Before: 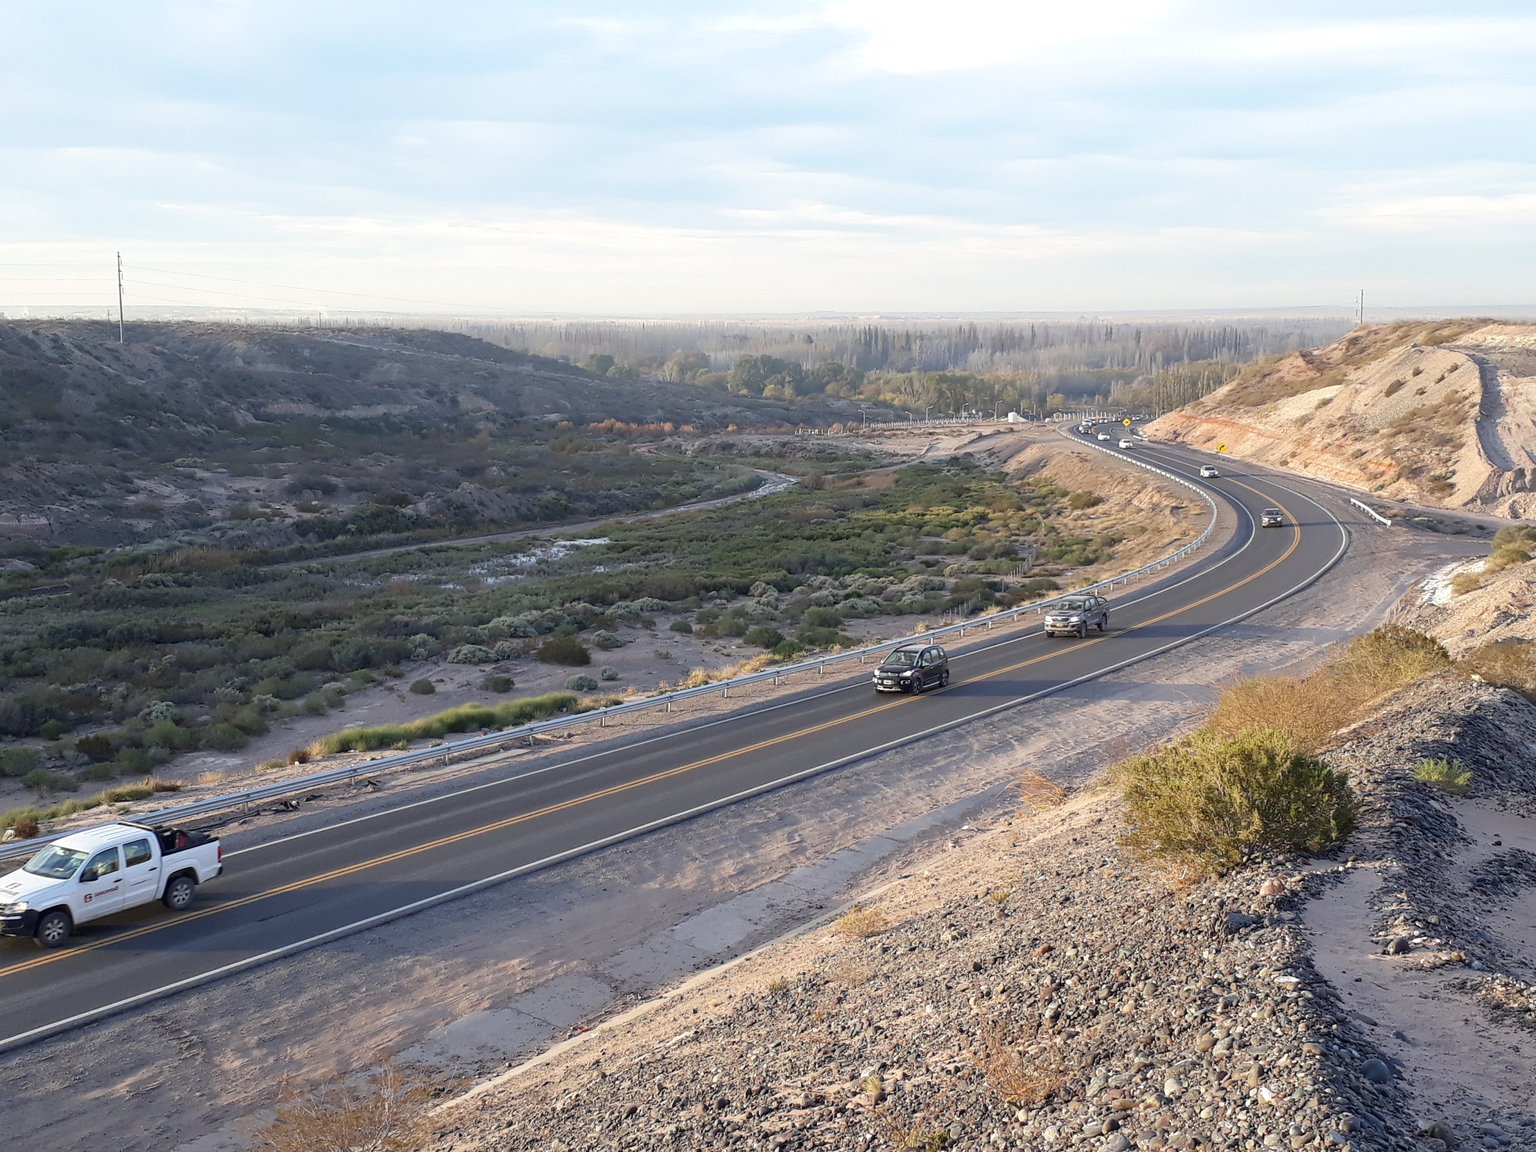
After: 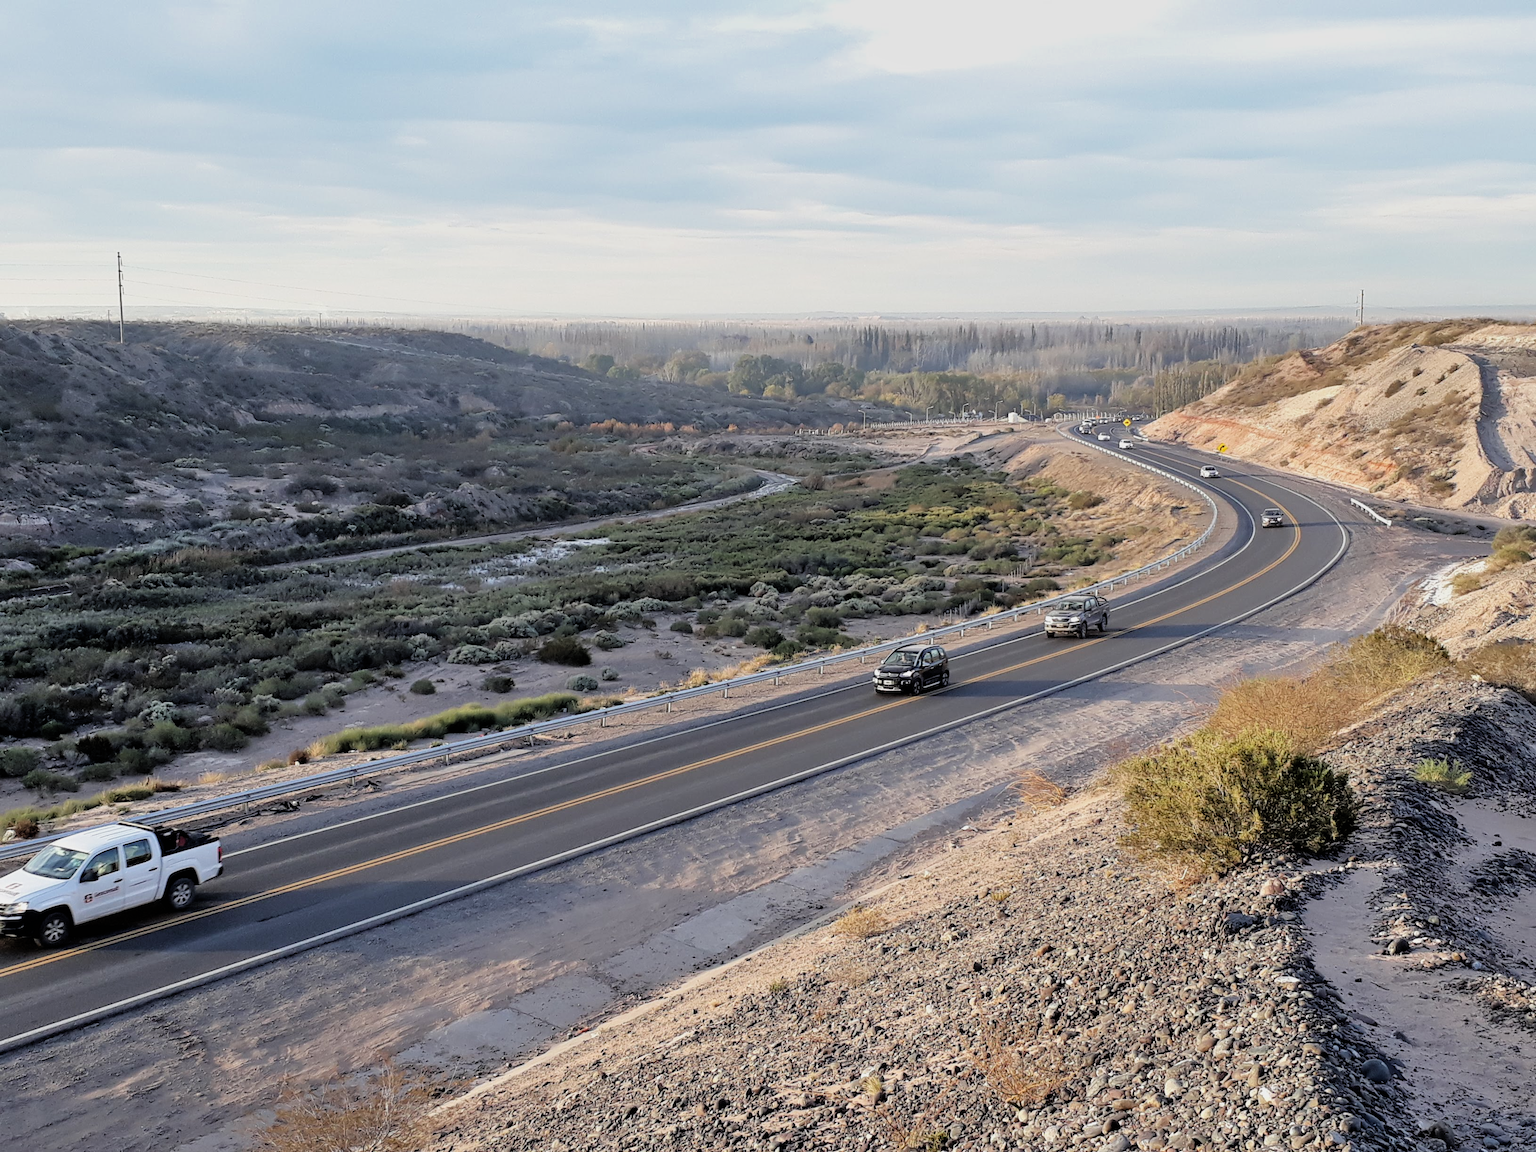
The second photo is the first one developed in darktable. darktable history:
shadows and highlights: low approximation 0.01, soften with gaussian
filmic rgb: black relative exposure -3.92 EV, white relative exposure 3.14 EV, threshold 2.98 EV, hardness 2.87, enable highlight reconstruction true
